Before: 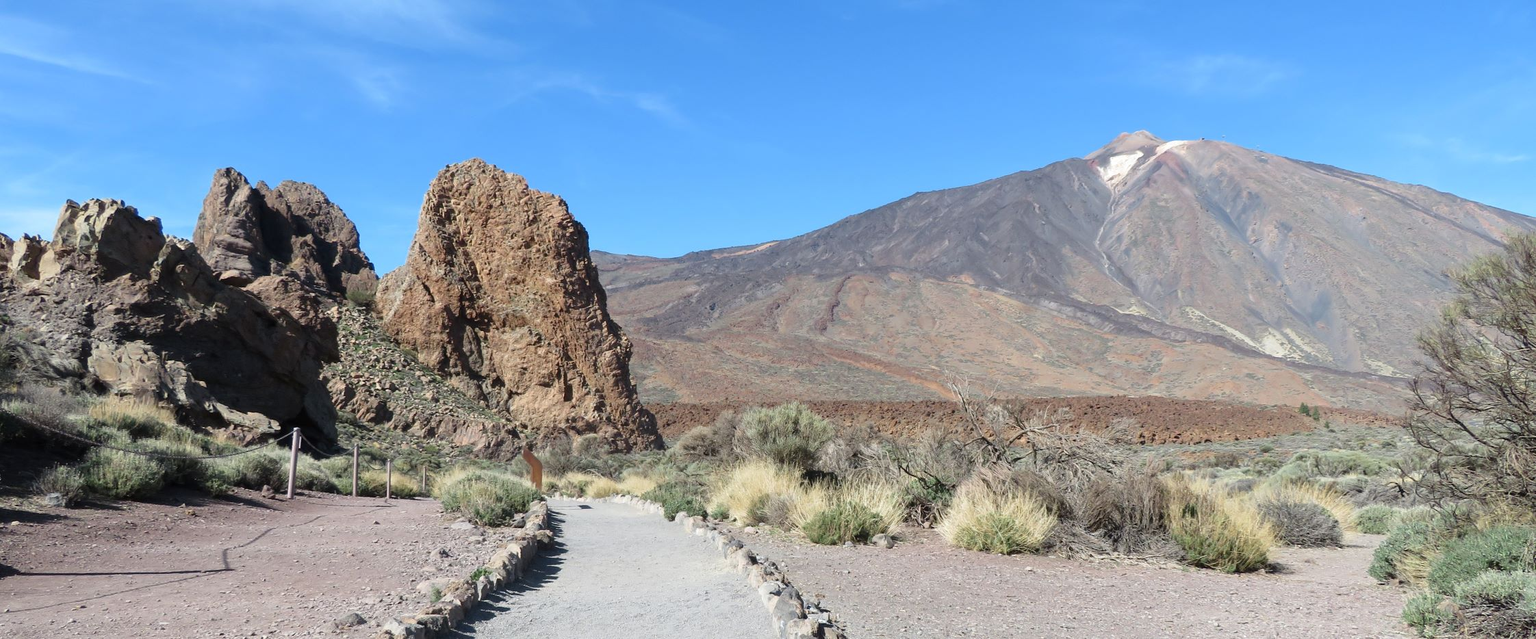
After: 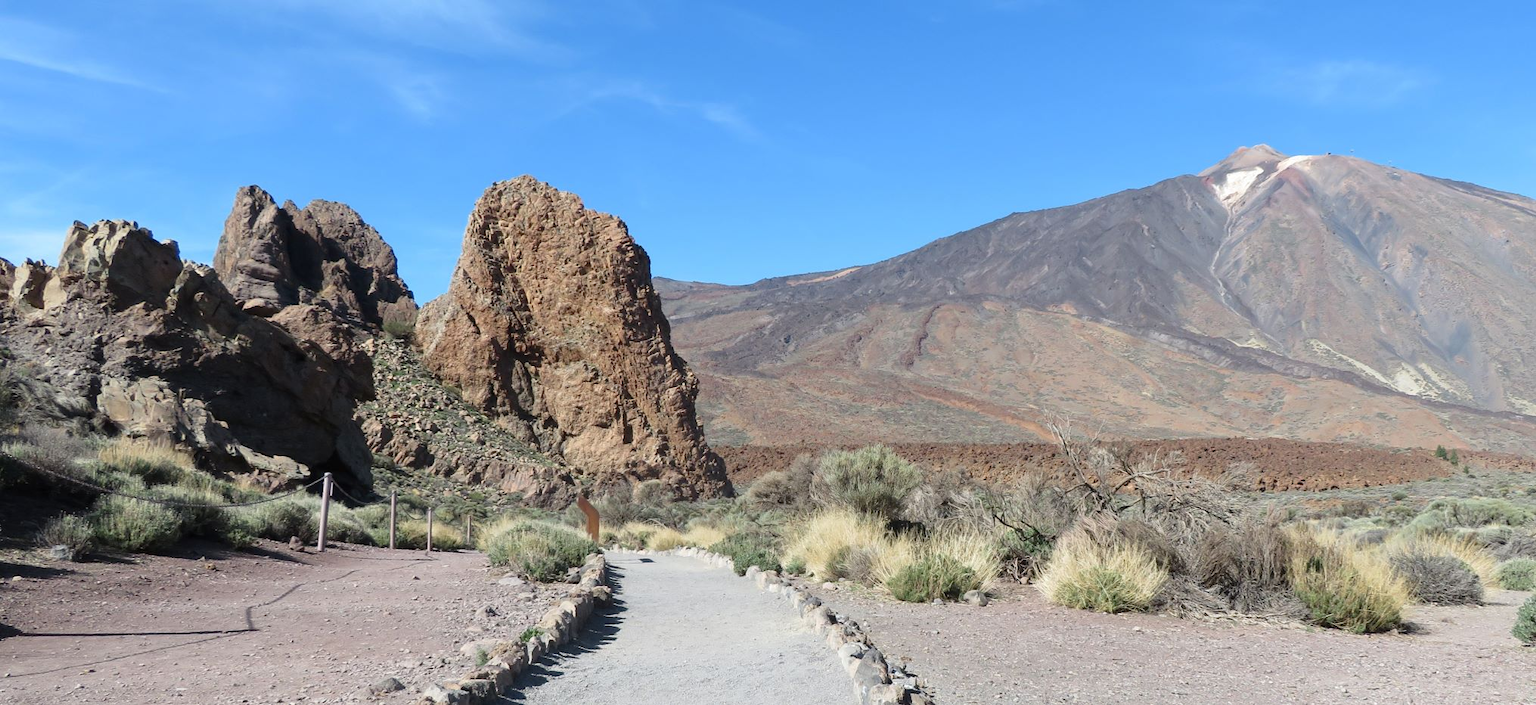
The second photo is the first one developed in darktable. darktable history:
crop: right 9.48%, bottom 0.047%
